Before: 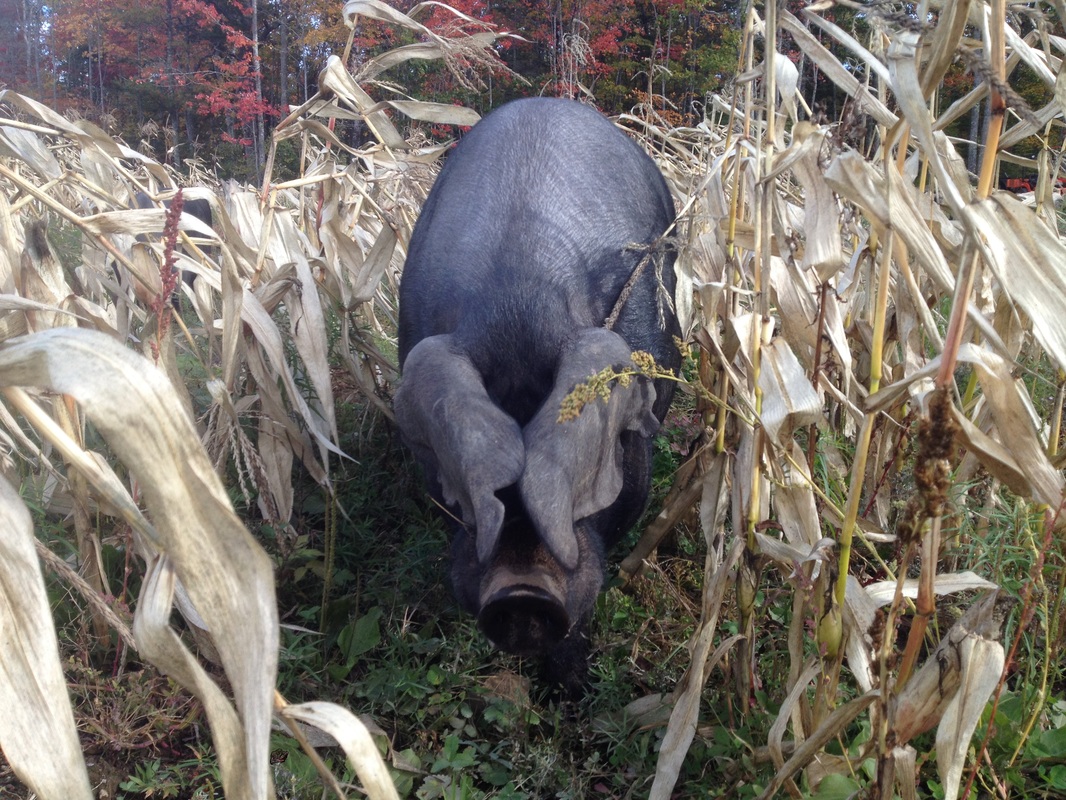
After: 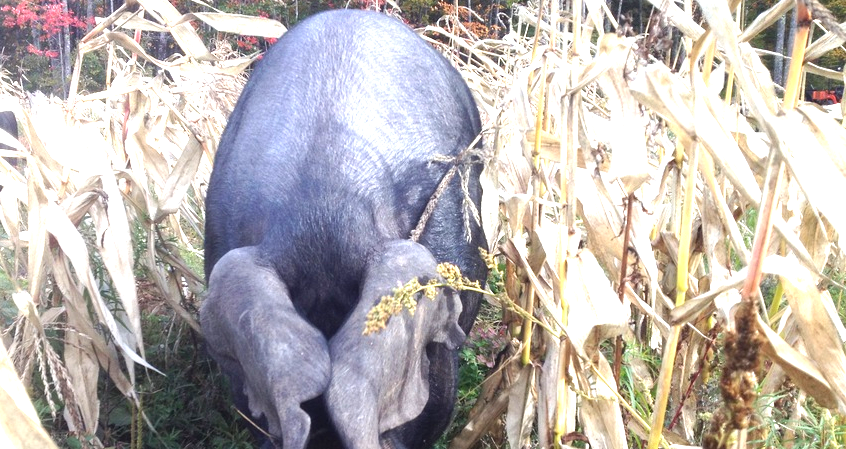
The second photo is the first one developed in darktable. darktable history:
exposure: black level correction 0, exposure 1.504 EV, compensate highlight preservation false
crop: left 18.278%, top 11.067%, right 2.326%, bottom 32.789%
